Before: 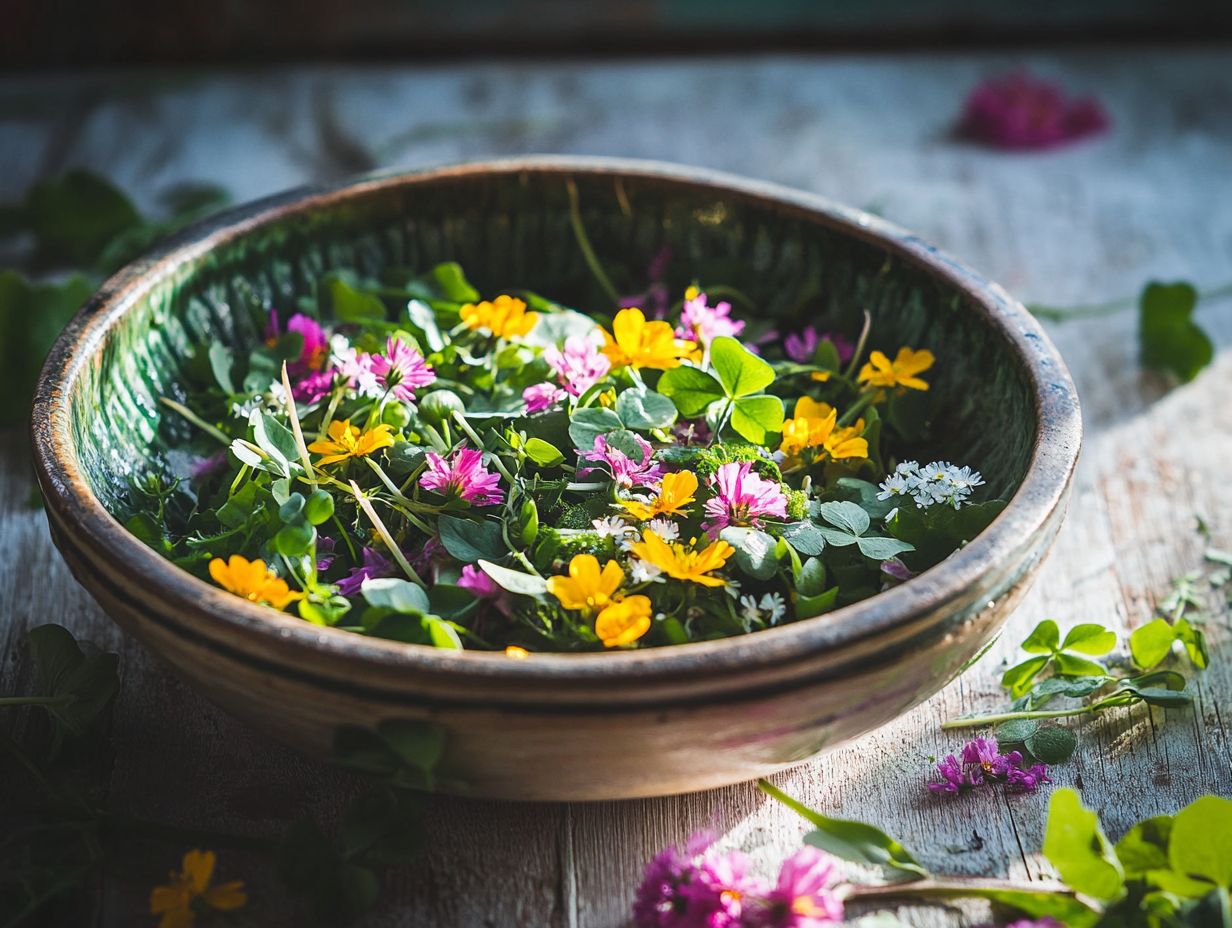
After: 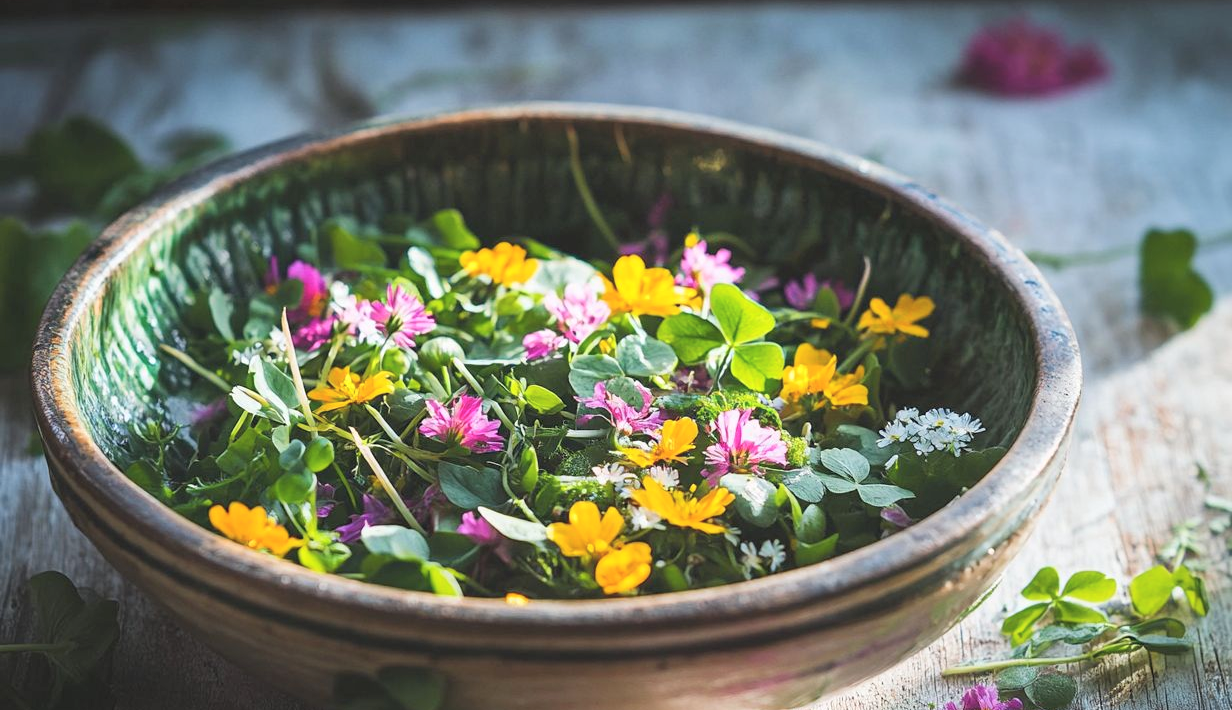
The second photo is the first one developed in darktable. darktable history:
crop: top 5.721%, bottom 17.708%
contrast brightness saturation: brightness 0.121
base curve: preserve colors none
exposure: compensate highlight preservation false
